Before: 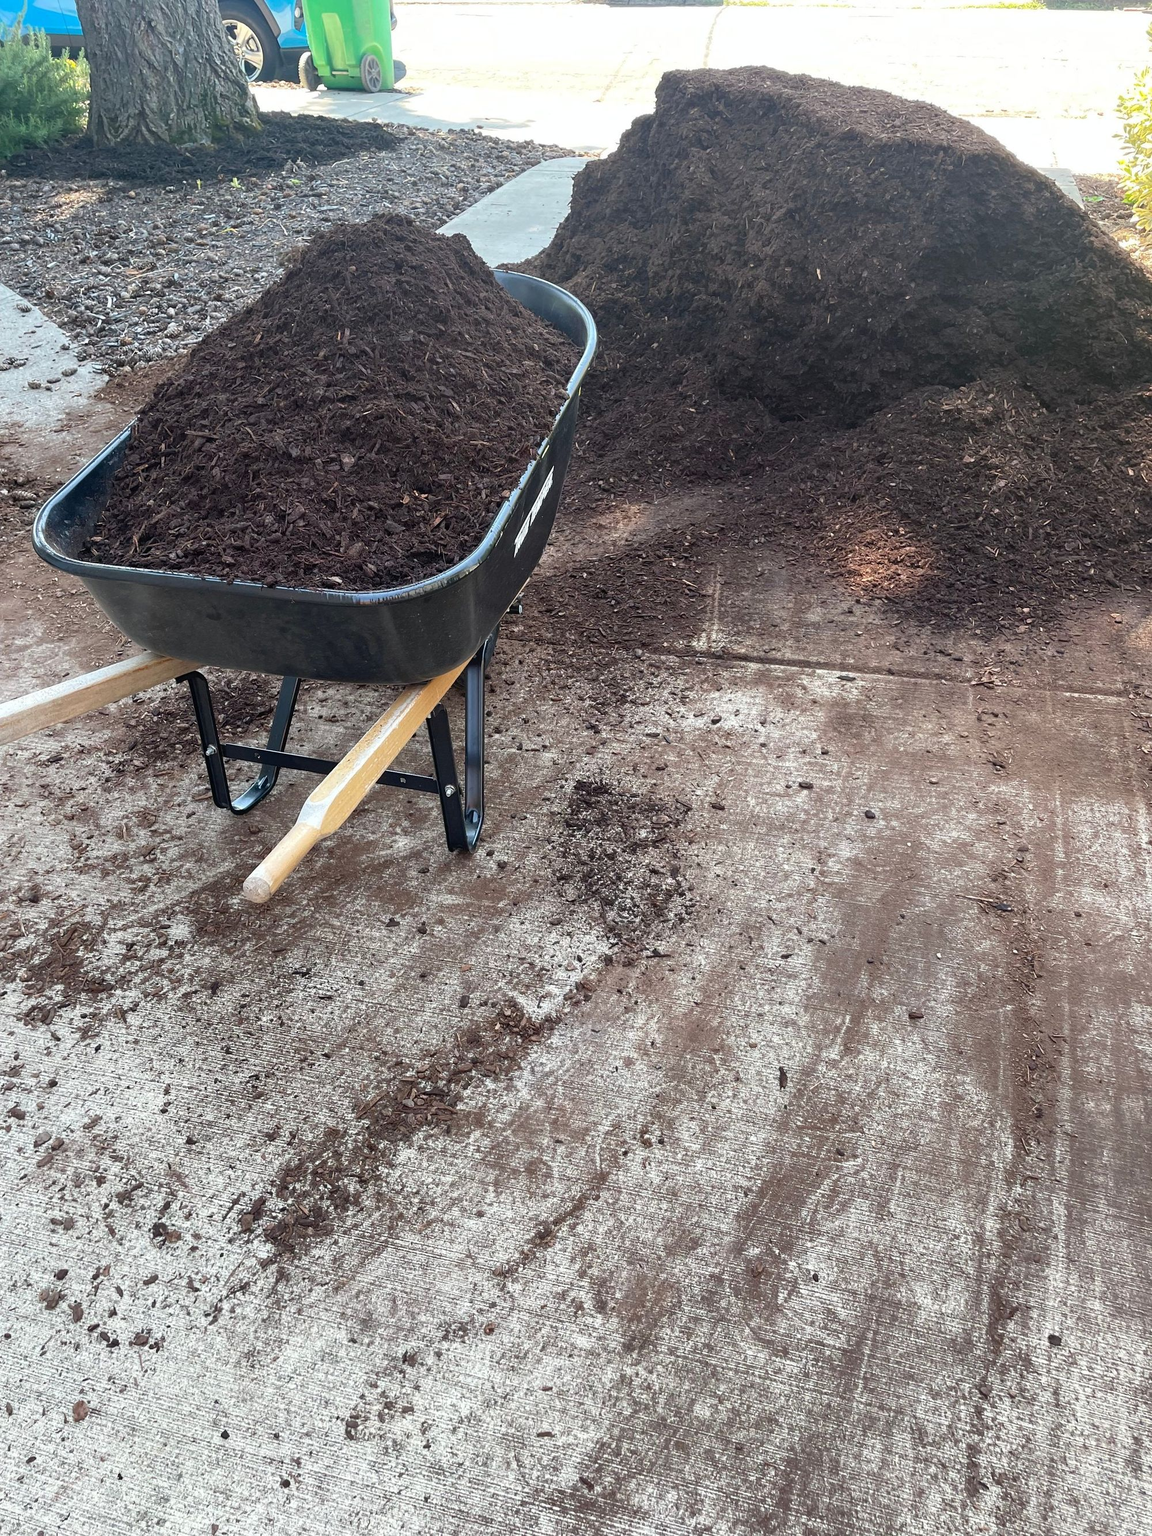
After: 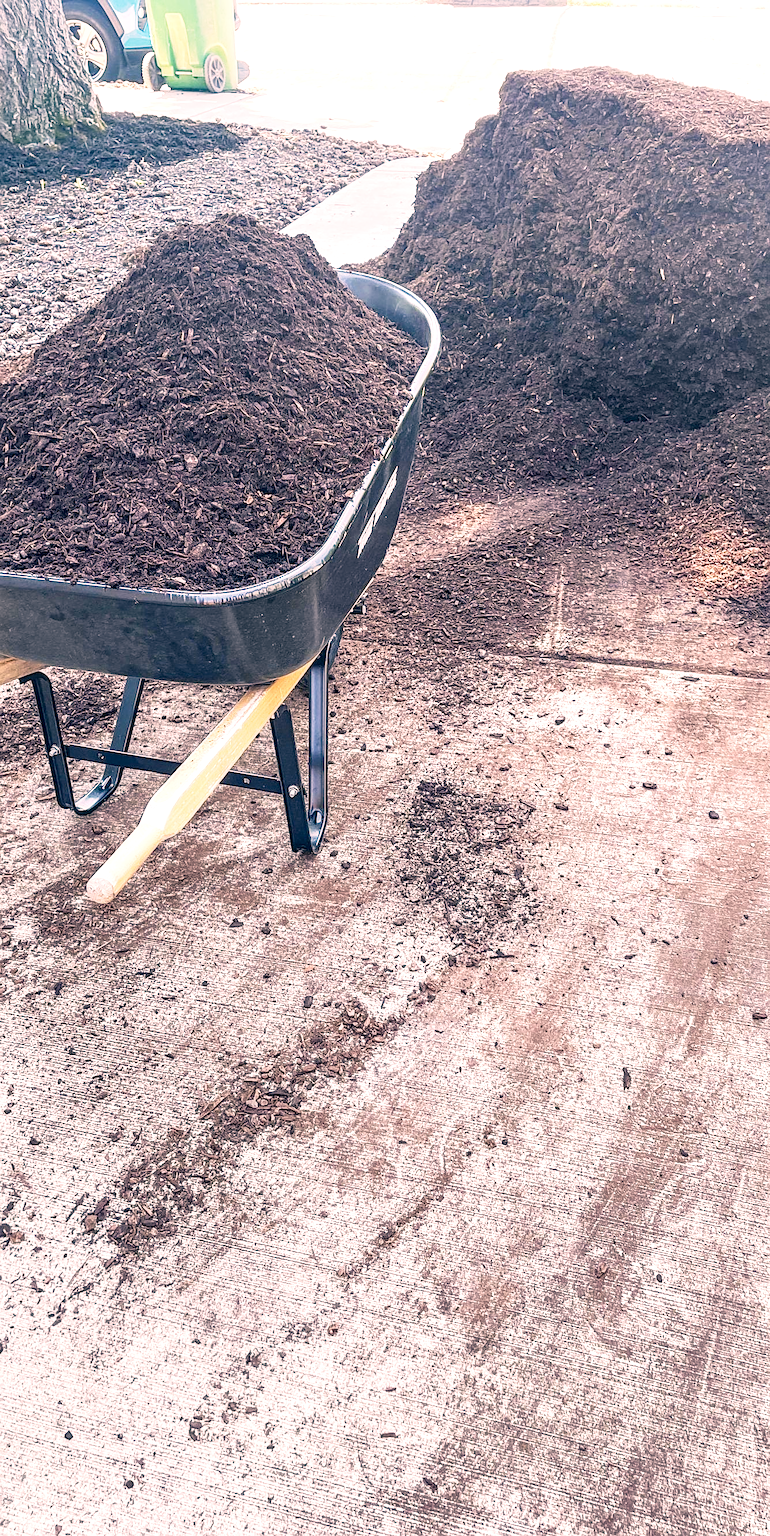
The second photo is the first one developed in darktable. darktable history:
color correction: highlights a* 13.91, highlights b* 5.78, shadows a* -5.64, shadows b* -15.3, saturation 0.832
exposure: black level correction 0, exposure 0.891 EV, compensate highlight preservation false
color balance rgb: shadows lift › chroma 2.007%, shadows lift › hue 221.69°, highlights gain › chroma 1.657%, highlights gain › hue 55.18°, global offset › luminance 0.267%, perceptual saturation grading › global saturation 0.25%, global vibrance 32.897%
sharpen: on, module defaults
crop and rotate: left 13.604%, right 19.472%
local contrast: detail 150%
base curve: curves: ch0 [(0, 0) (0.088, 0.125) (0.176, 0.251) (0.354, 0.501) (0.613, 0.749) (1, 0.877)], preserve colors none
